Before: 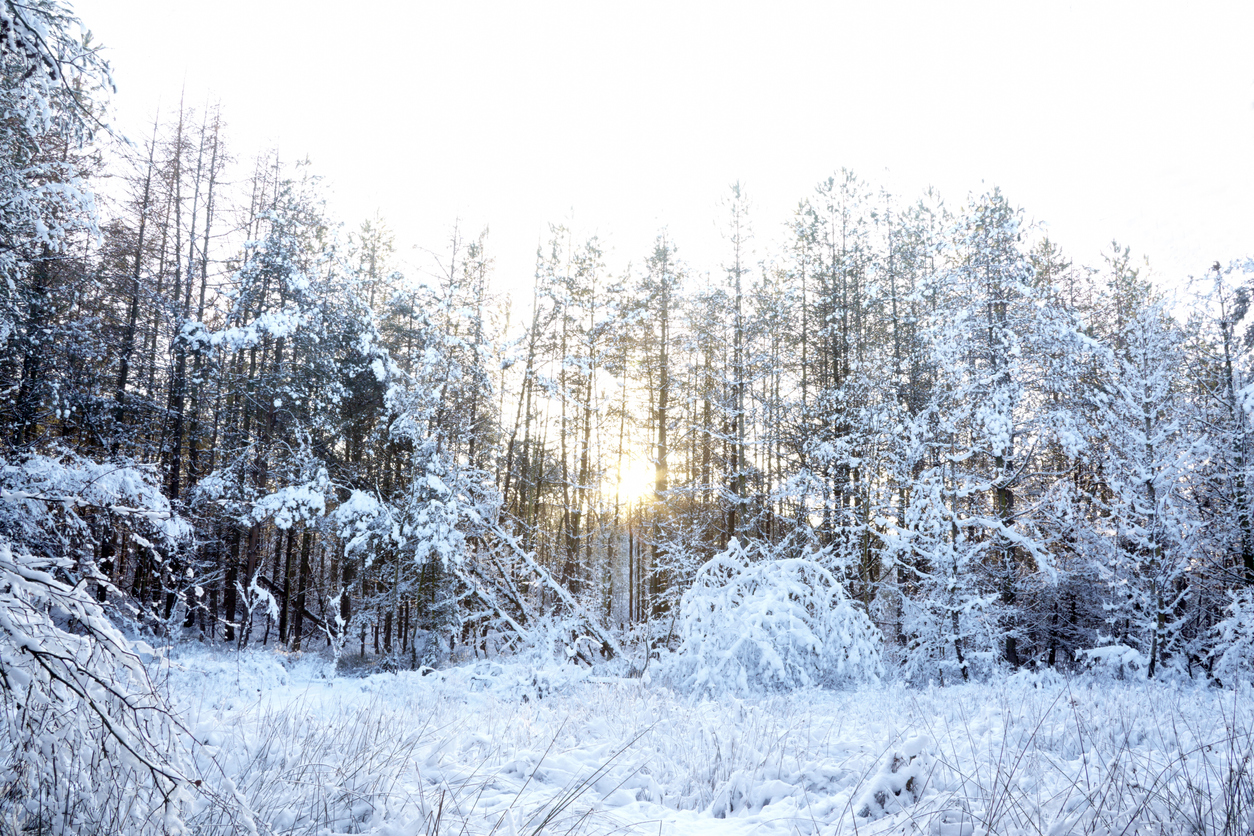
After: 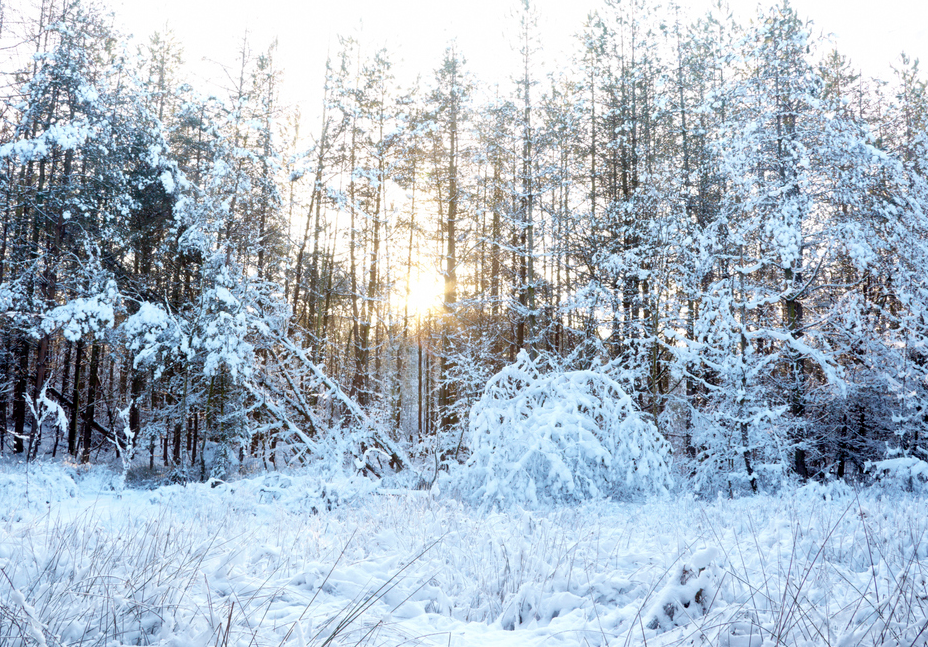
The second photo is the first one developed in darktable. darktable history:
crop: left 16.868%, top 22.542%, right 9.06%
